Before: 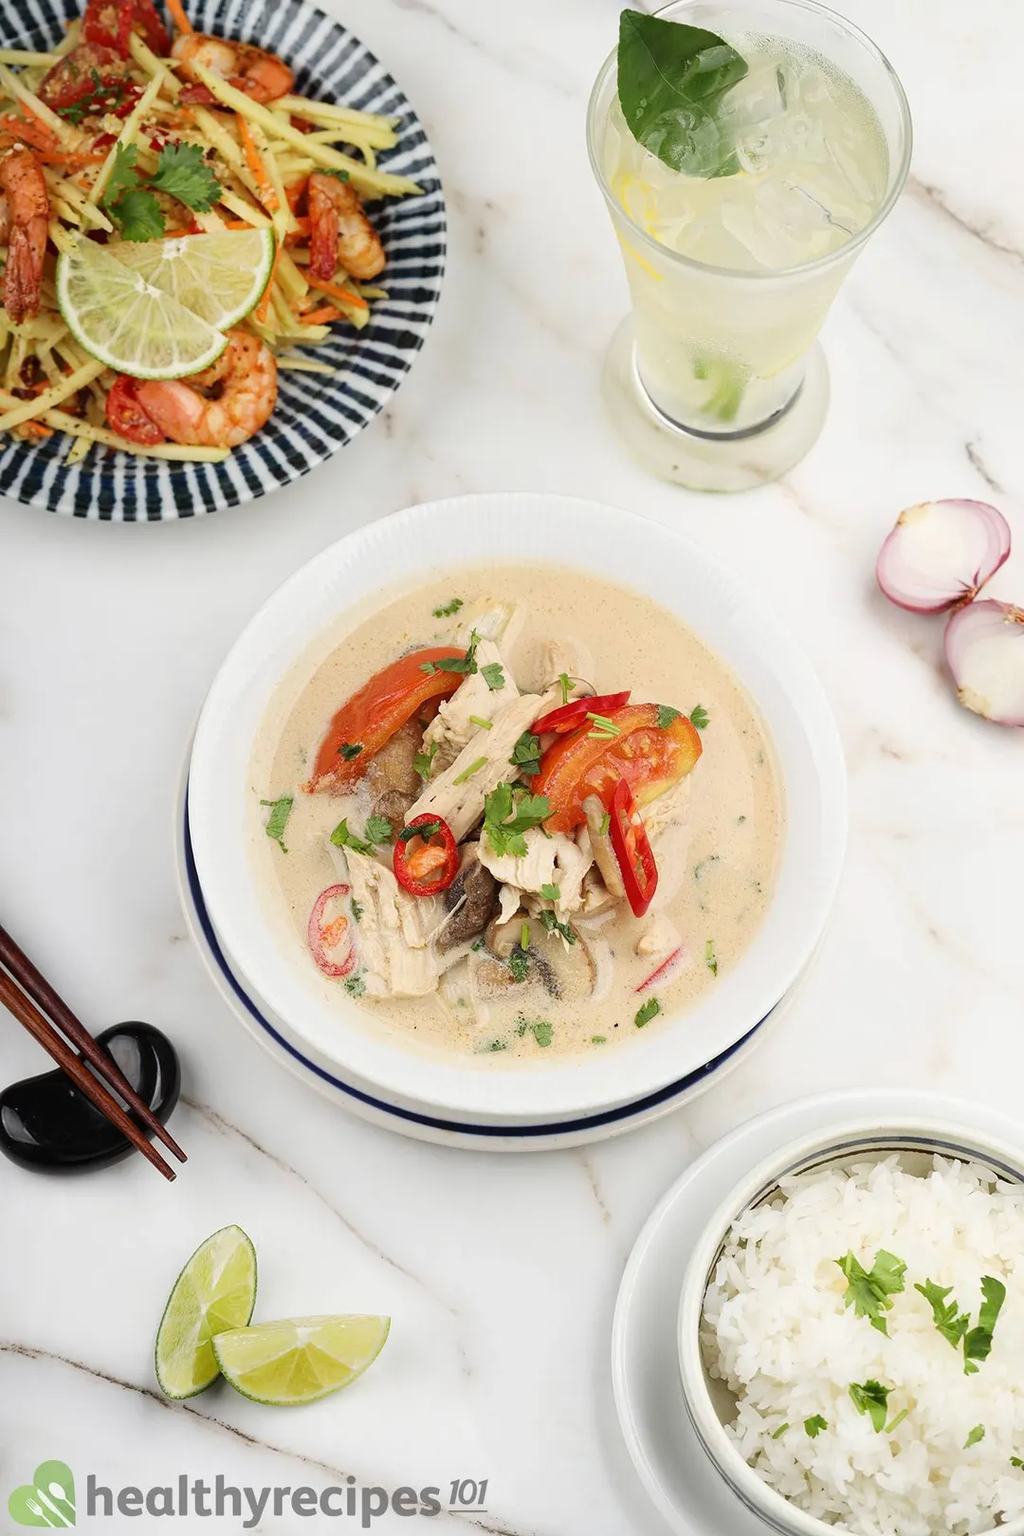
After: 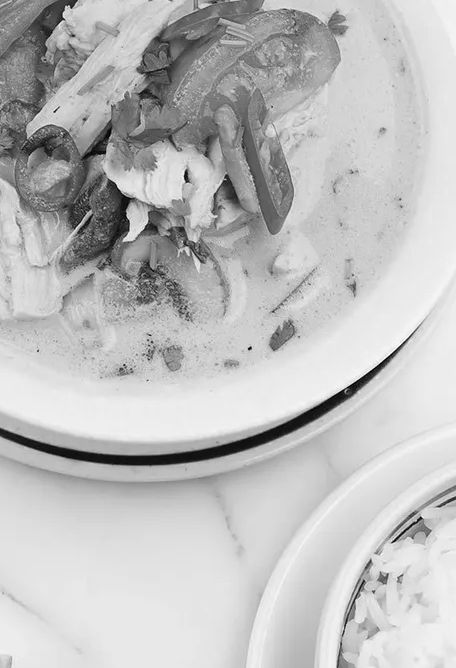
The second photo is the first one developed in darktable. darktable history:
crop: left 37.118%, top 45.274%, right 20.584%, bottom 13.474%
color zones: curves: ch0 [(0, 0.613) (0.01, 0.613) (0.245, 0.448) (0.498, 0.529) (0.642, 0.665) (0.879, 0.777) (0.99, 0.613)]; ch1 [(0, 0) (0.143, 0) (0.286, 0) (0.429, 0) (0.571, 0) (0.714, 0) (0.857, 0)]
